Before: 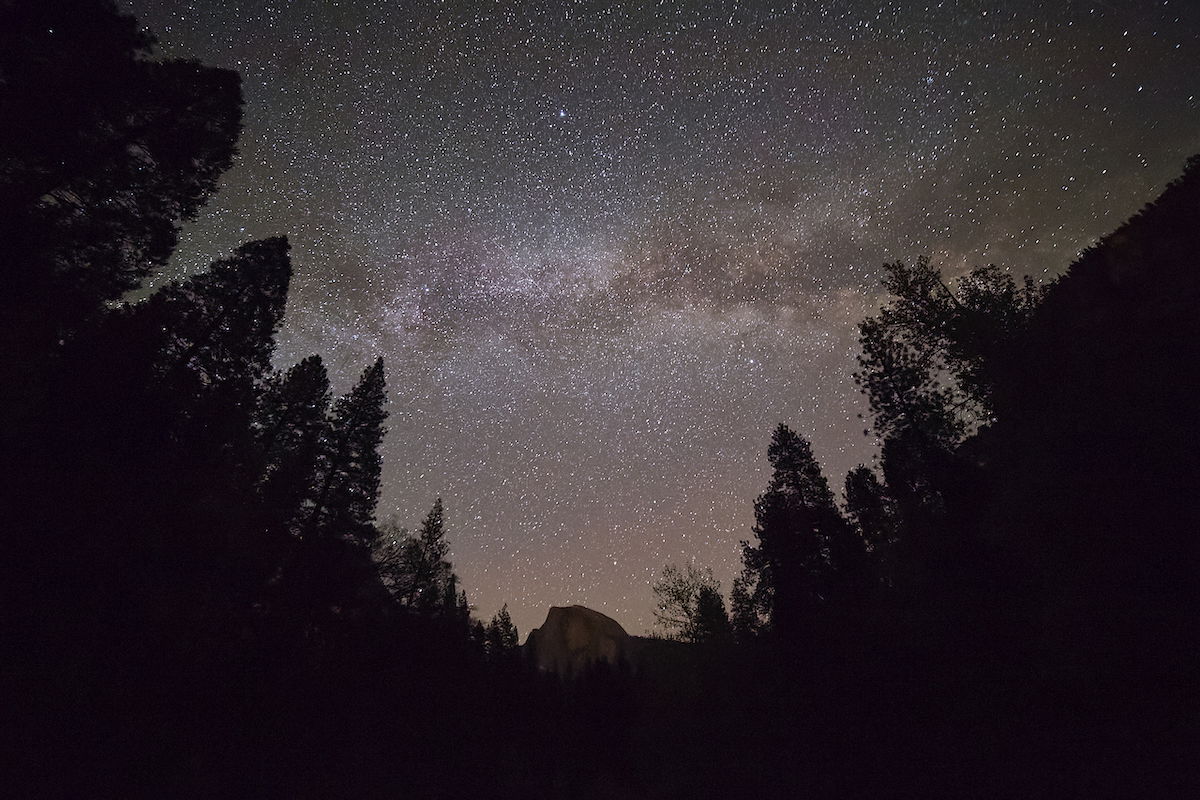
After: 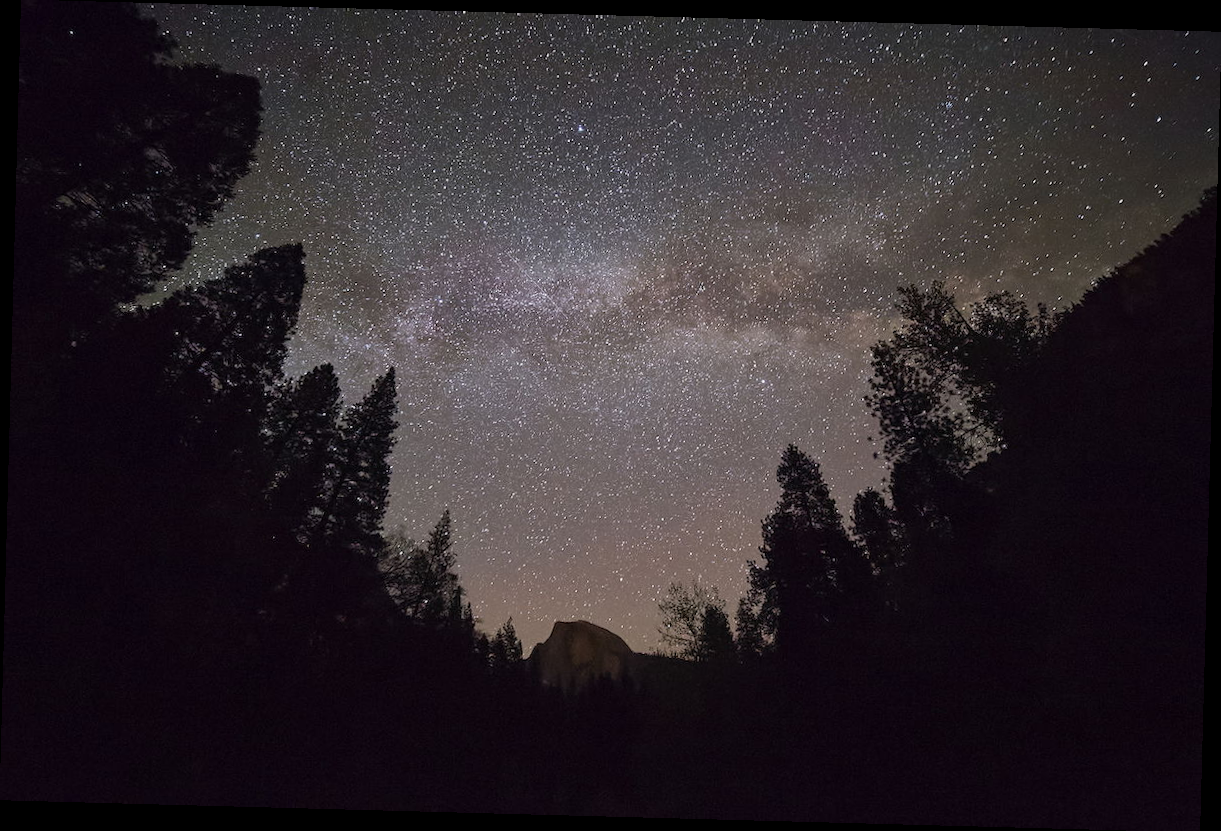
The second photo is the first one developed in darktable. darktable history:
crop and rotate: angle -1.54°
